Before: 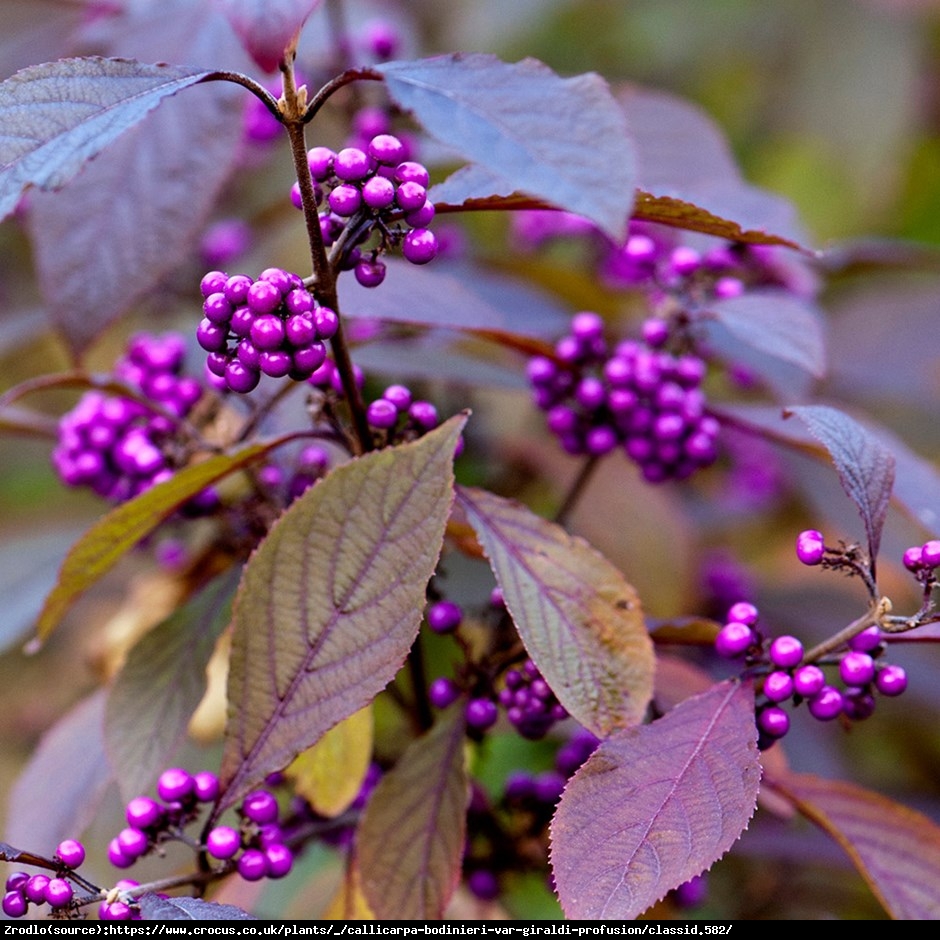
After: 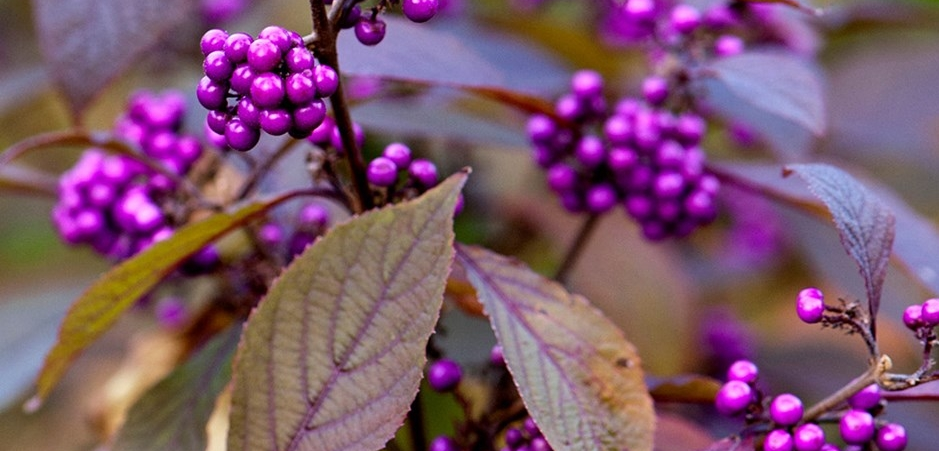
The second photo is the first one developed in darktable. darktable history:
crop and rotate: top 25.947%, bottom 25.995%
